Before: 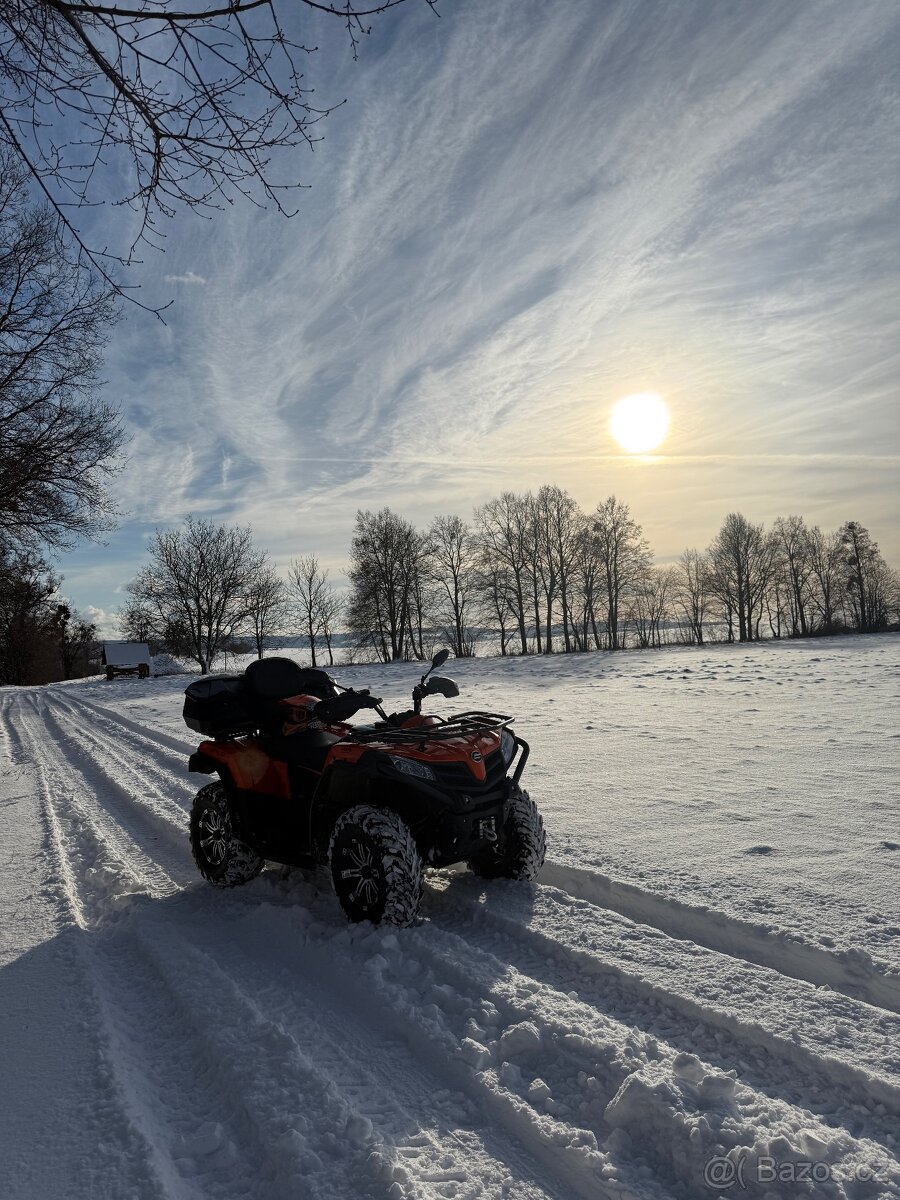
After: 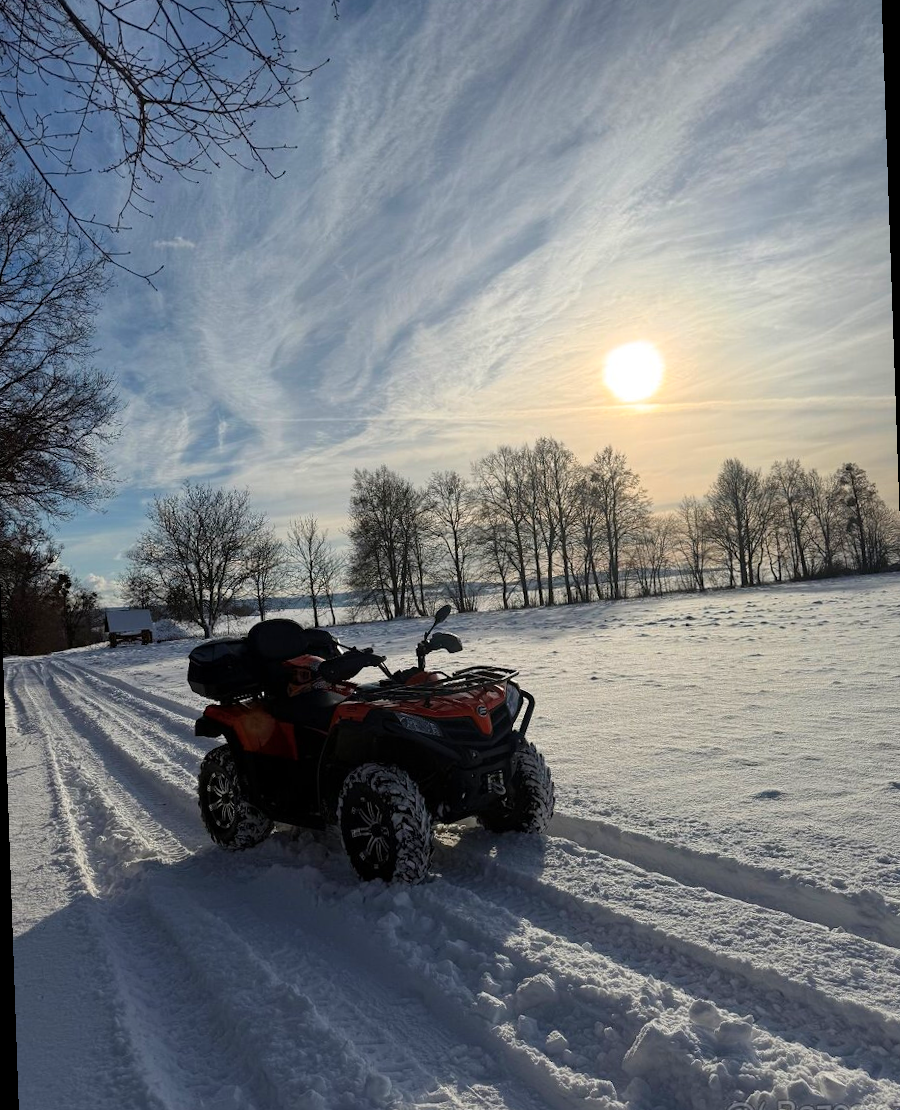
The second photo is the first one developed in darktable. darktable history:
rotate and perspective: rotation -2°, crop left 0.022, crop right 0.978, crop top 0.049, crop bottom 0.951
color zones: curves: ch1 [(0, 0.469) (0.072, 0.457) (0.243, 0.494) (0.429, 0.5) (0.571, 0.5) (0.714, 0.5) (0.857, 0.5) (1, 0.469)]; ch2 [(0, 0.499) (0.143, 0.467) (0.242, 0.436) (0.429, 0.493) (0.571, 0.5) (0.714, 0.5) (0.857, 0.5) (1, 0.499)]
color balance rgb: perceptual saturation grading › global saturation 20%, global vibrance 20%
